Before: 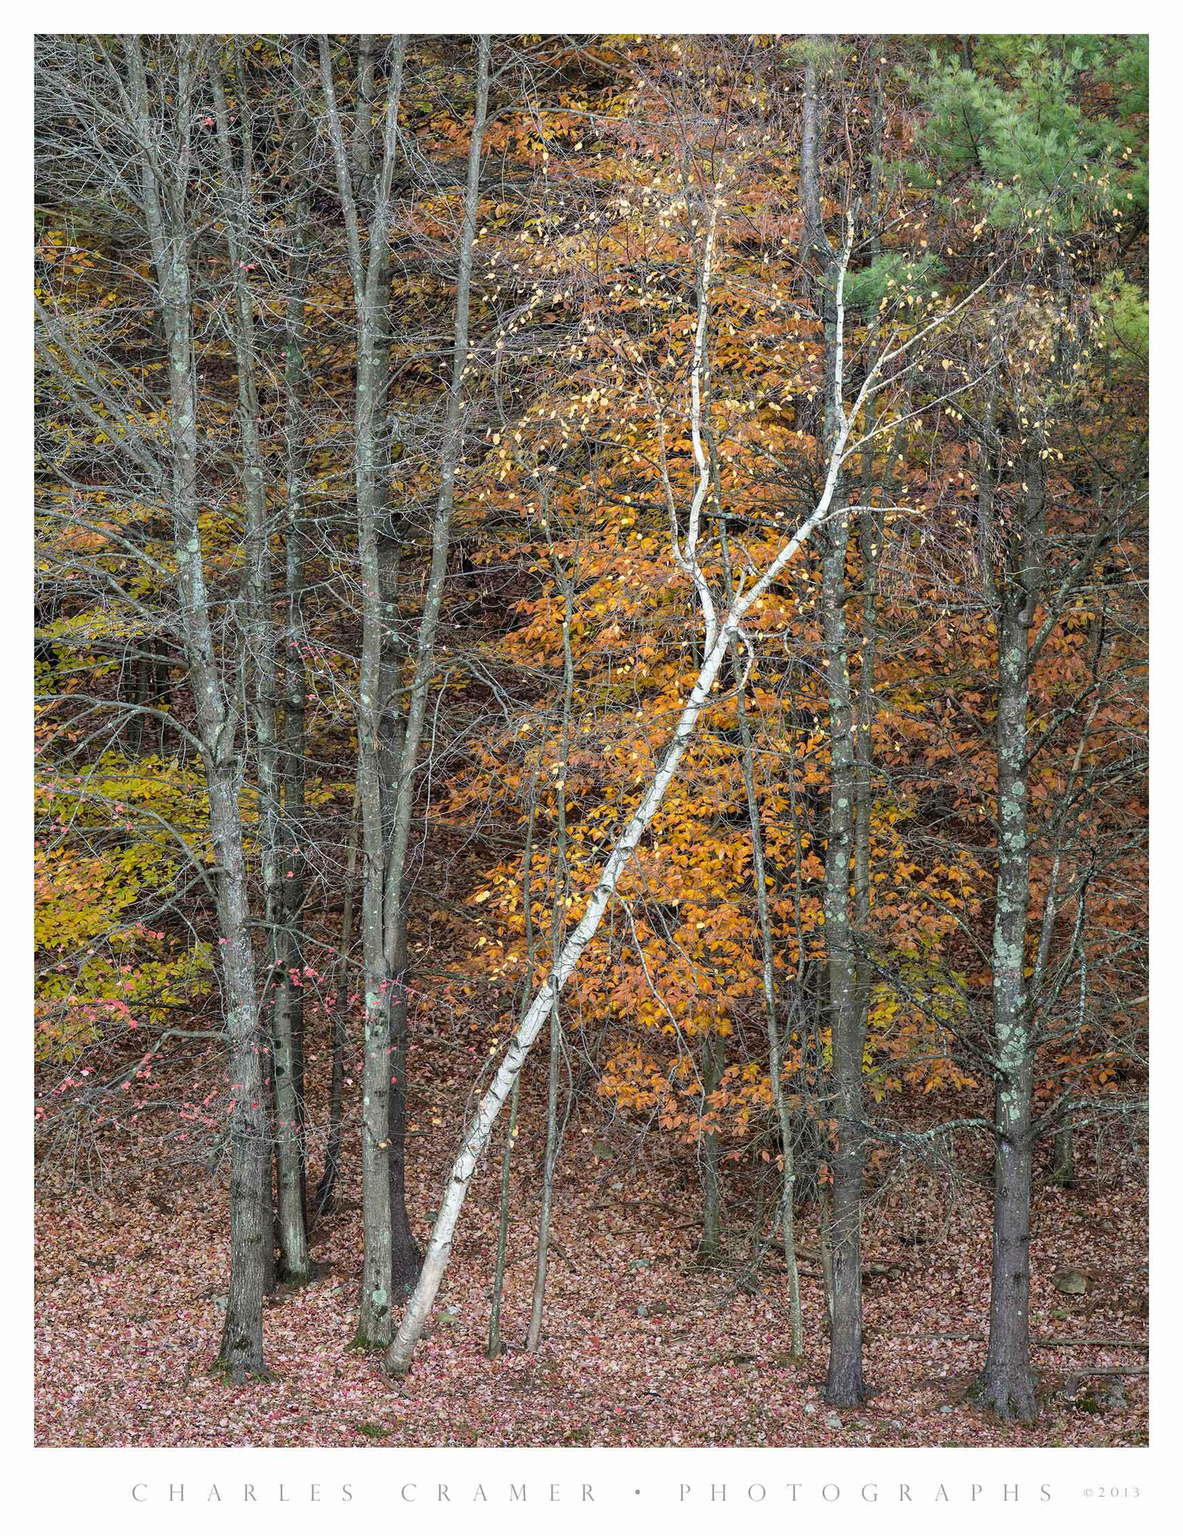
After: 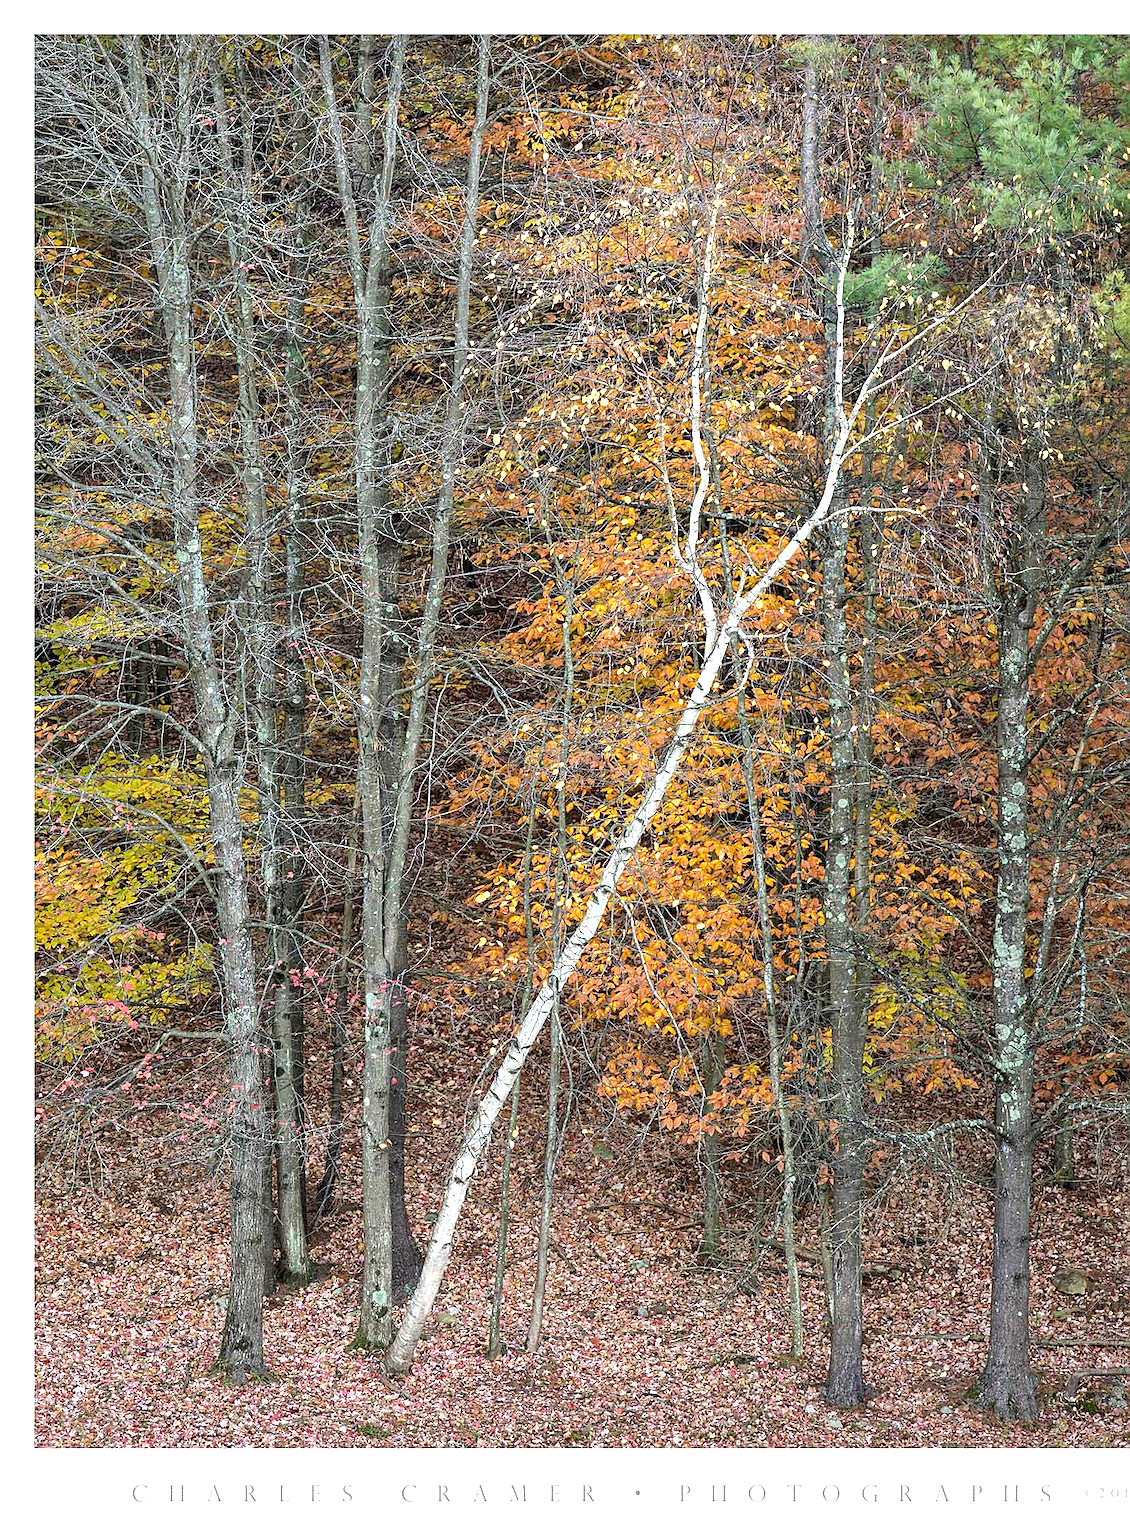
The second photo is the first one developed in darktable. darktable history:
crop: right 4.462%, bottom 0.015%
exposure: black level correction 0.001, exposure 0.498 EV, compensate highlight preservation false
sharpen: on, module defaults
